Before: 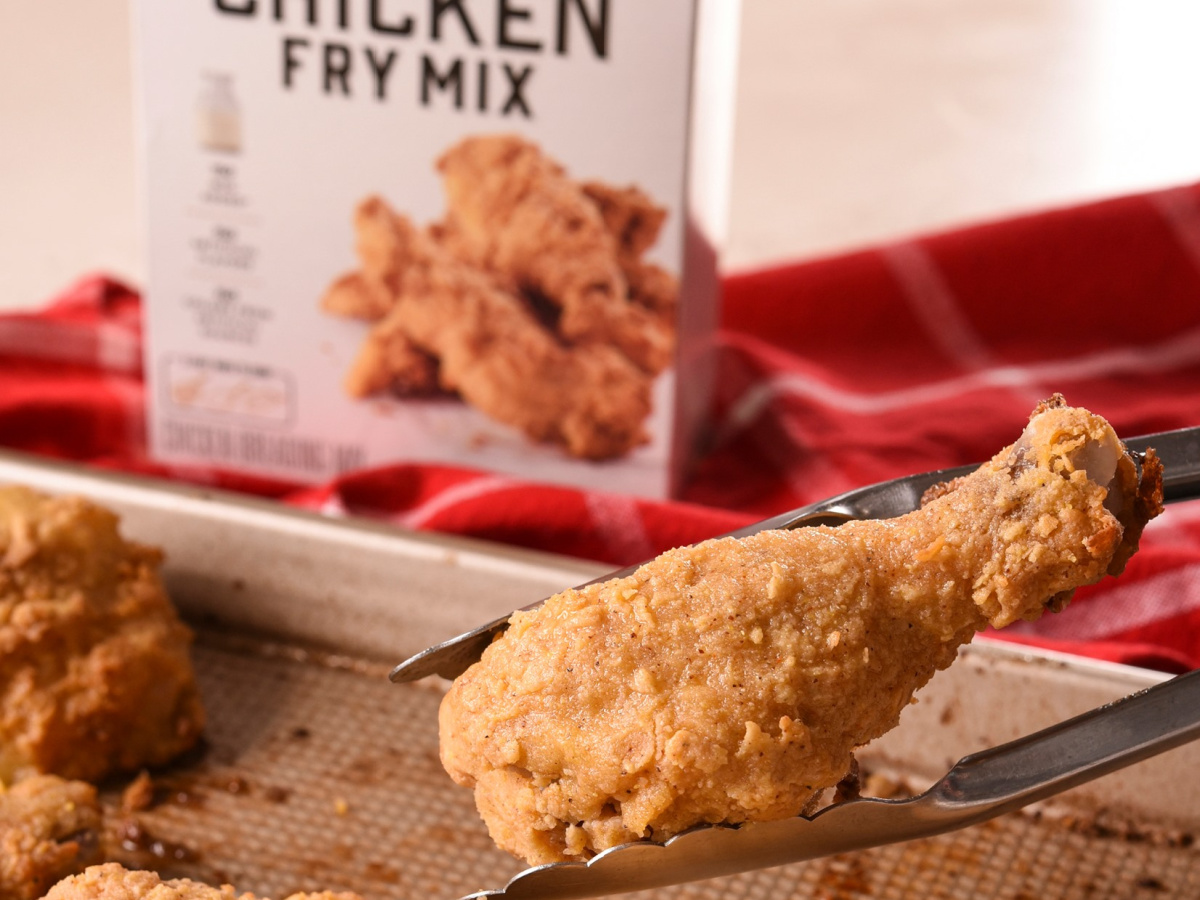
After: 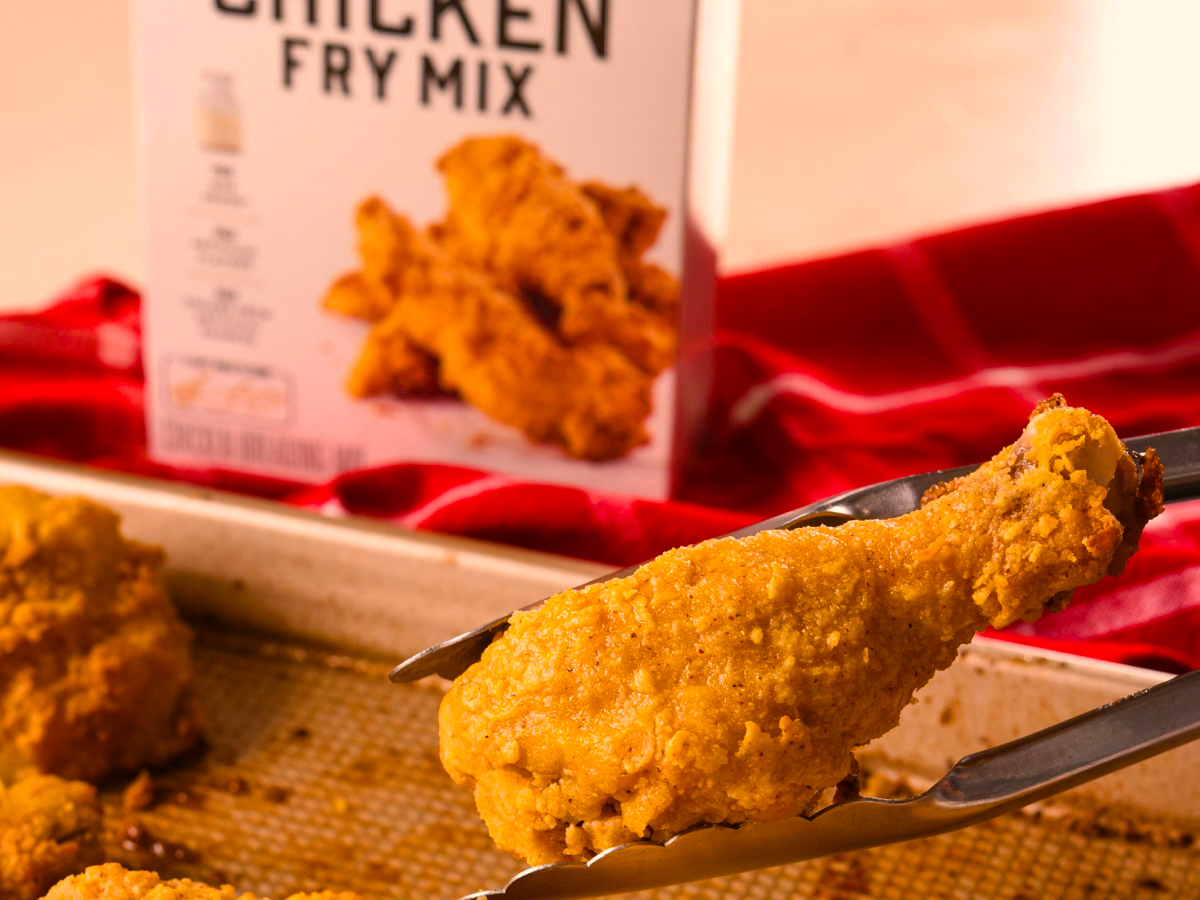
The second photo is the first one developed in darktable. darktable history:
color balance rgb: highlights gain › chroma 3.036%, highlights gain › hue 60.22°, perceptual saturation grading › global saturation 41.019%, global vibrance 31.511%
base curve: preserve colors none
